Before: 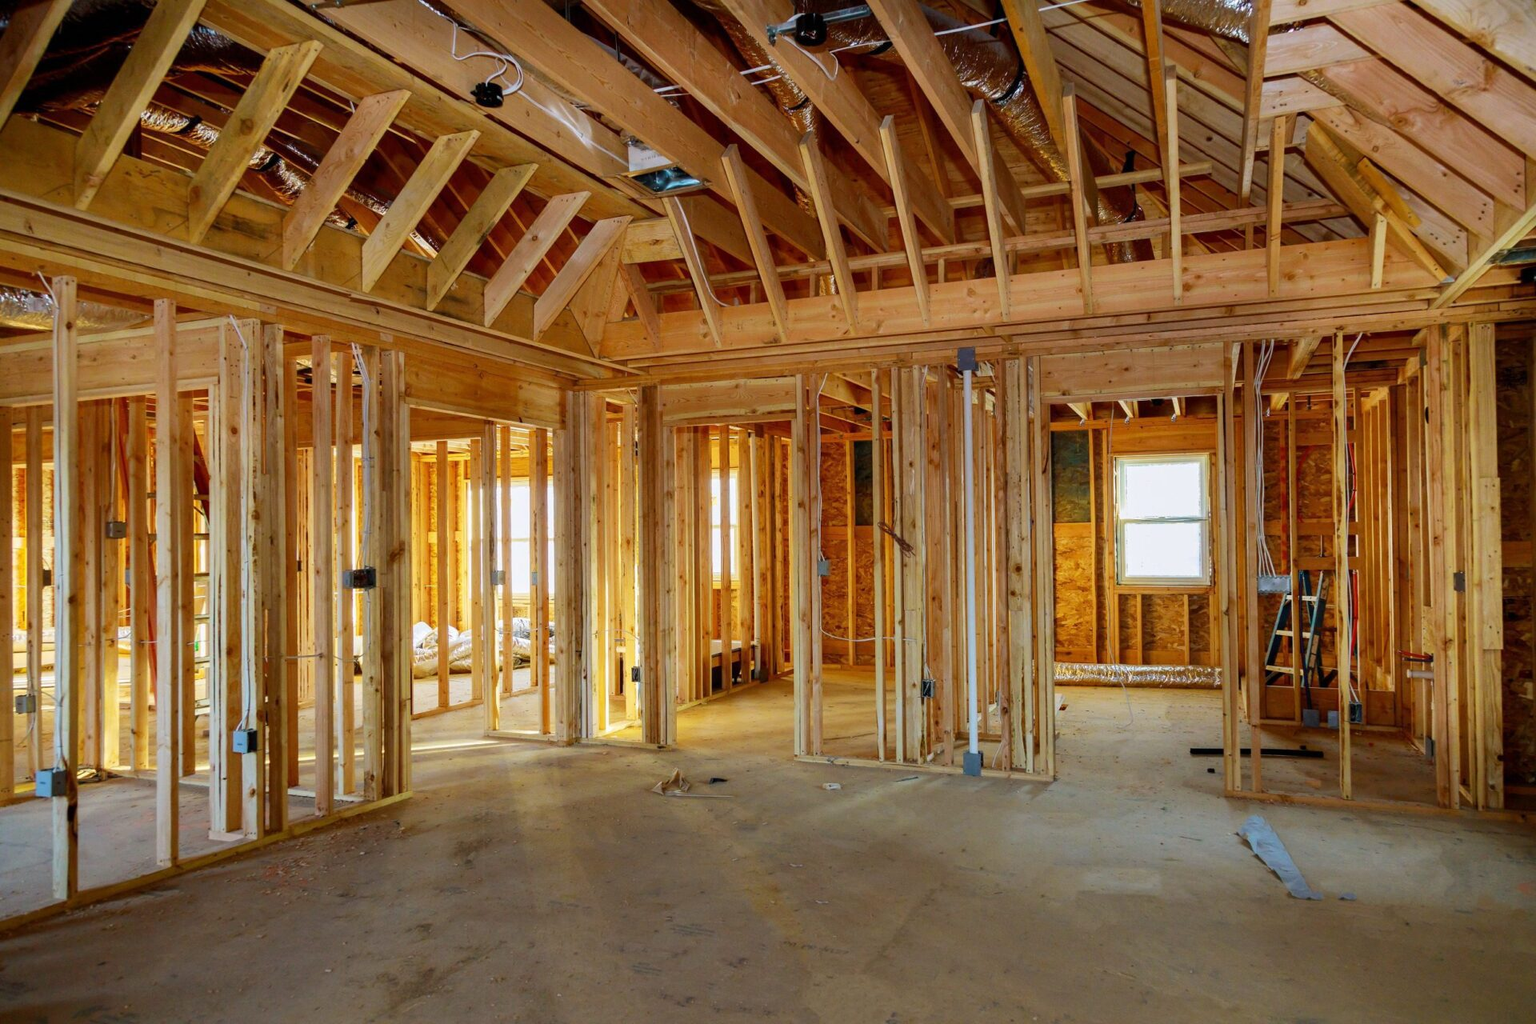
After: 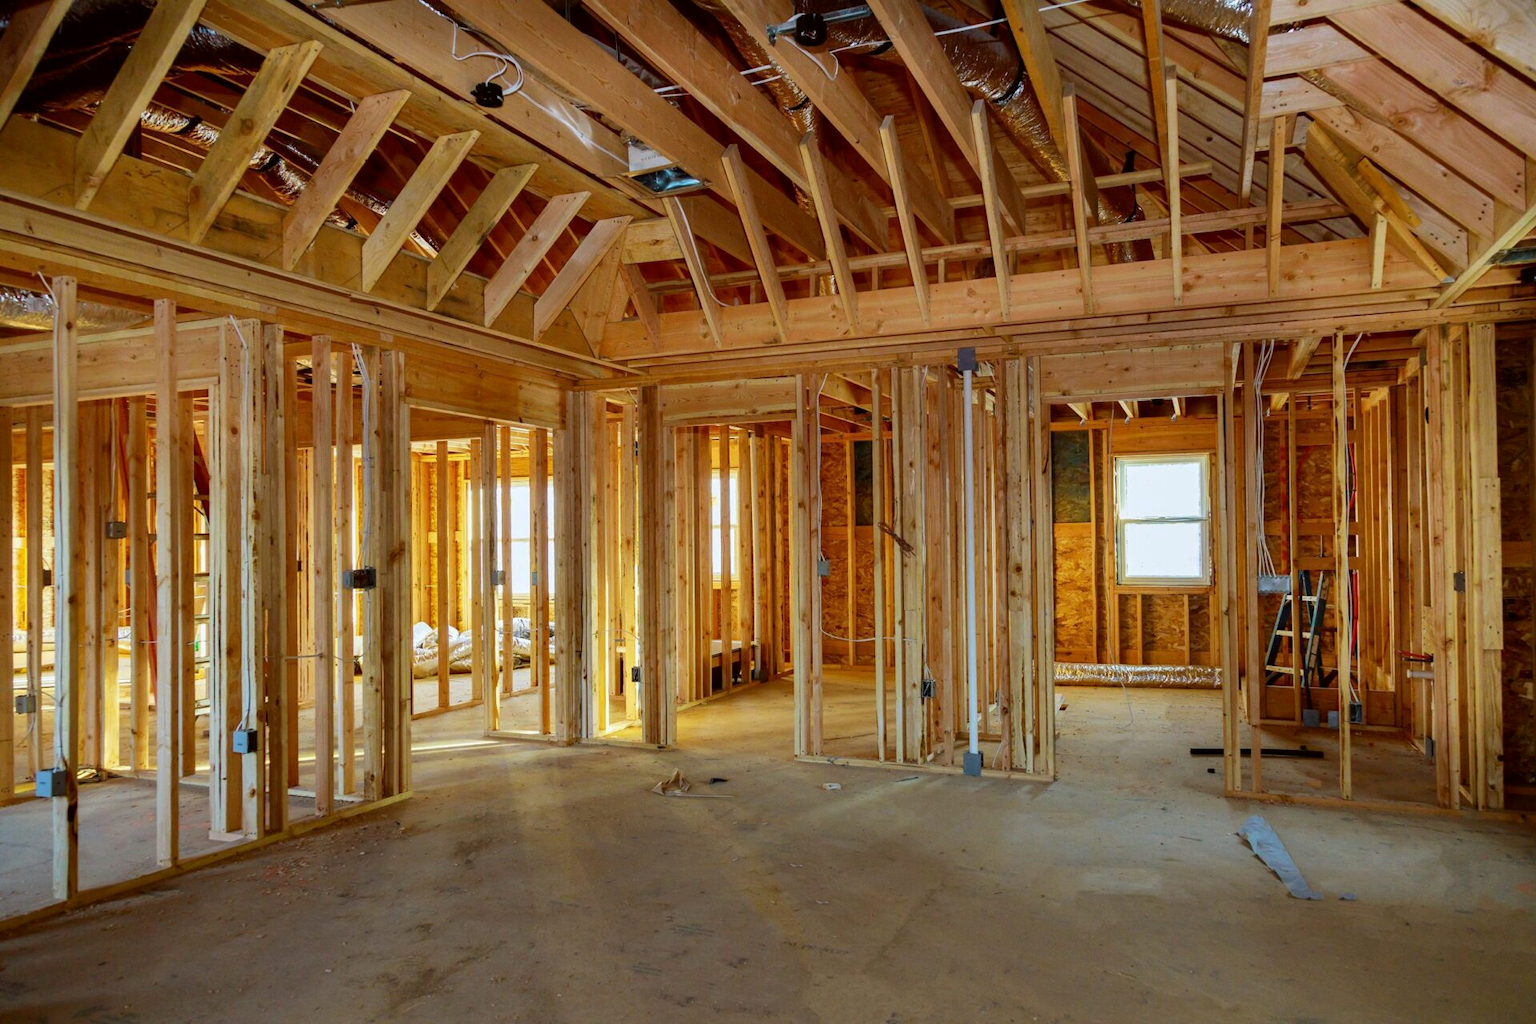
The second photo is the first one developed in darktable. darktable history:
color correction: highlights a* -2.99, highlights b* -2.03, shadows a* 2.09, shadows b* 2.89
shadows and highlights: shadows 20.8, highlights -82.62, soften with gaussian
base curve: curves: ch0 [(0, 0) (0.303, 0.277) (1, 1)], preserve colors none
